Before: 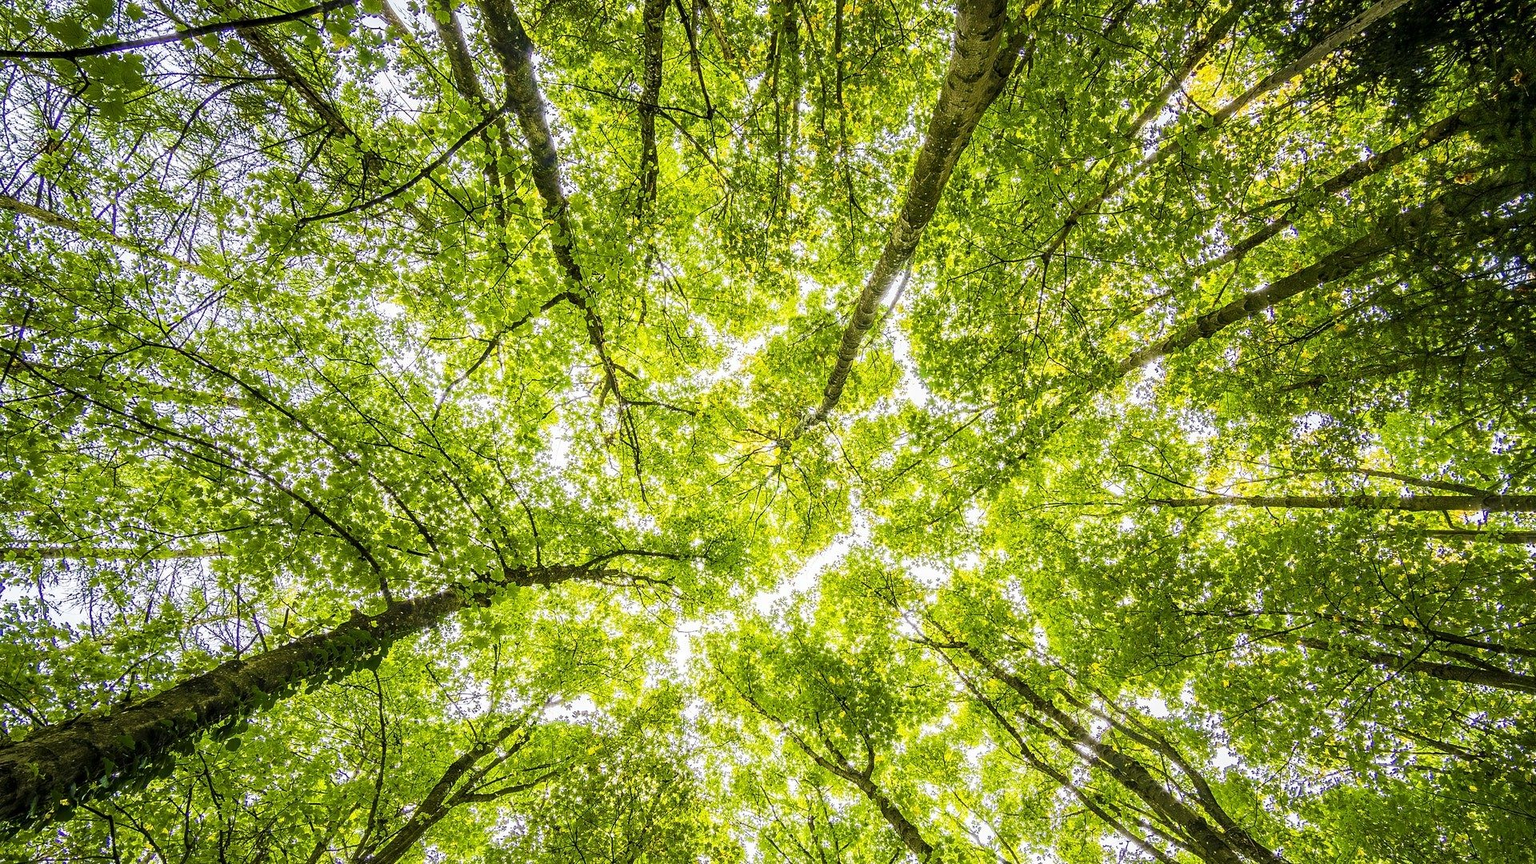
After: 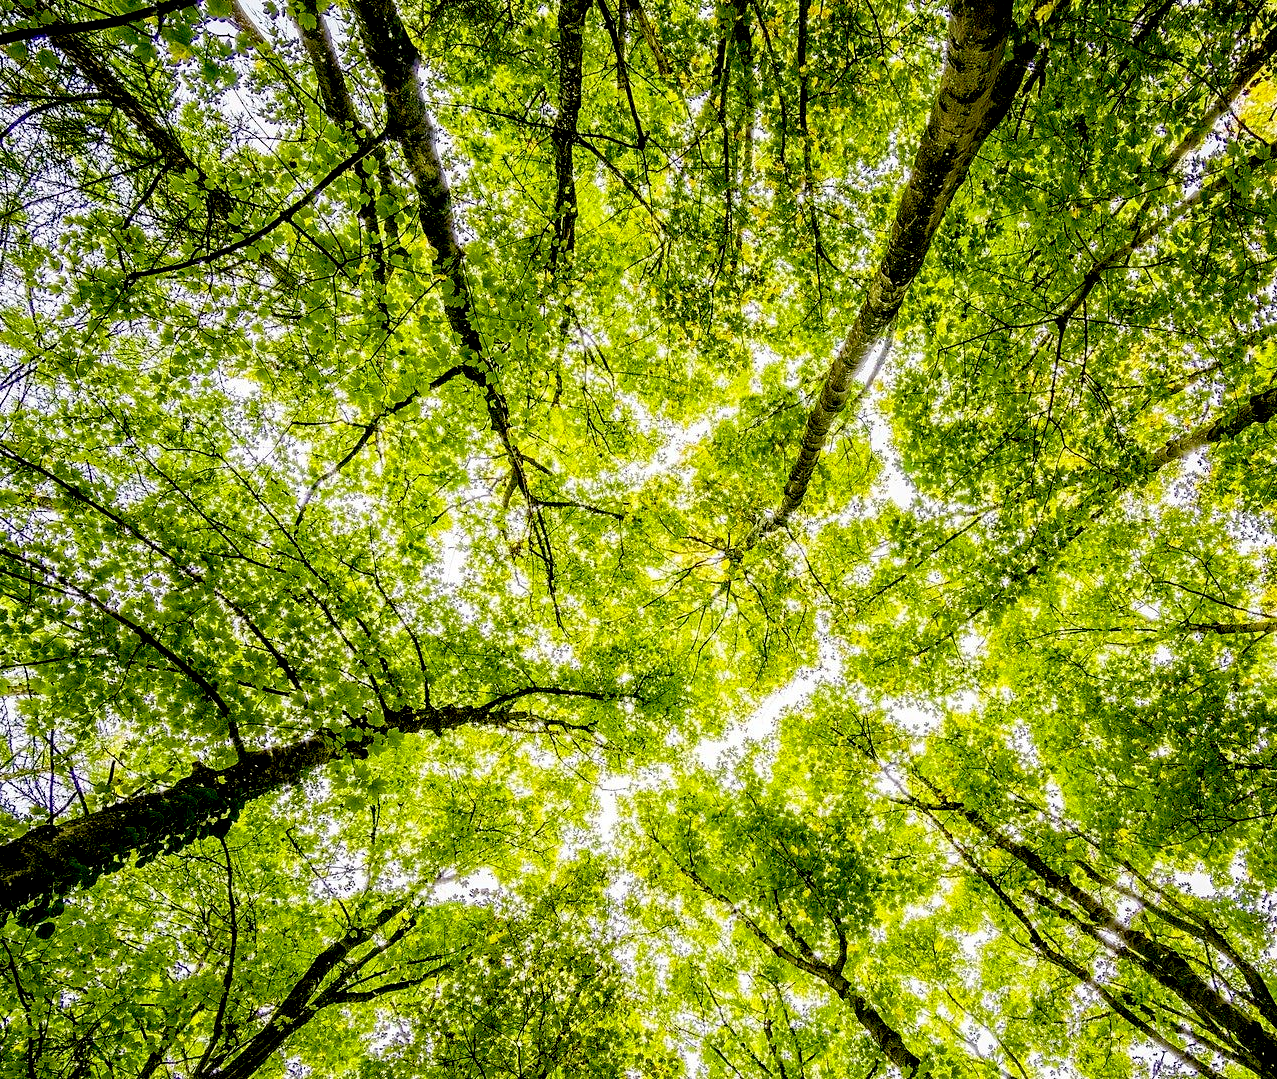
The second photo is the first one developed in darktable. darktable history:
exposure: black level correction 0.047, exposure 0.012 EV, compensate exposure bias true, compensate highlight preservation false
crop and rotate: left 12.86%, right 20.614%
